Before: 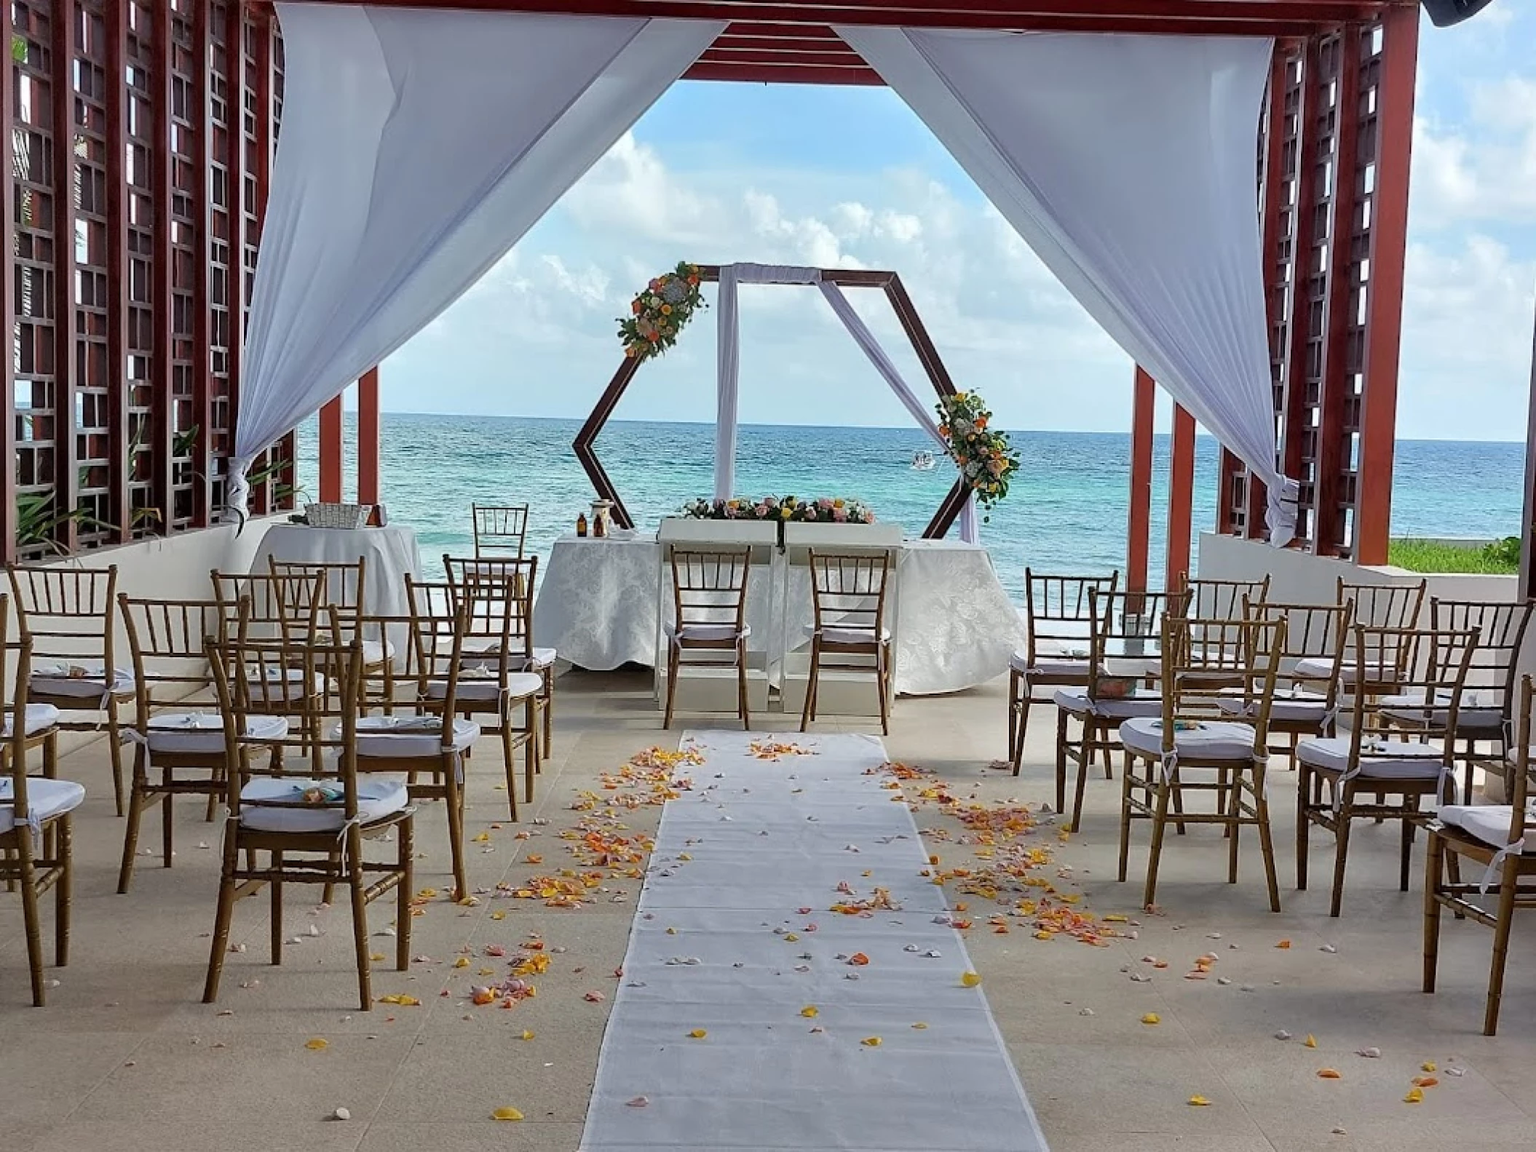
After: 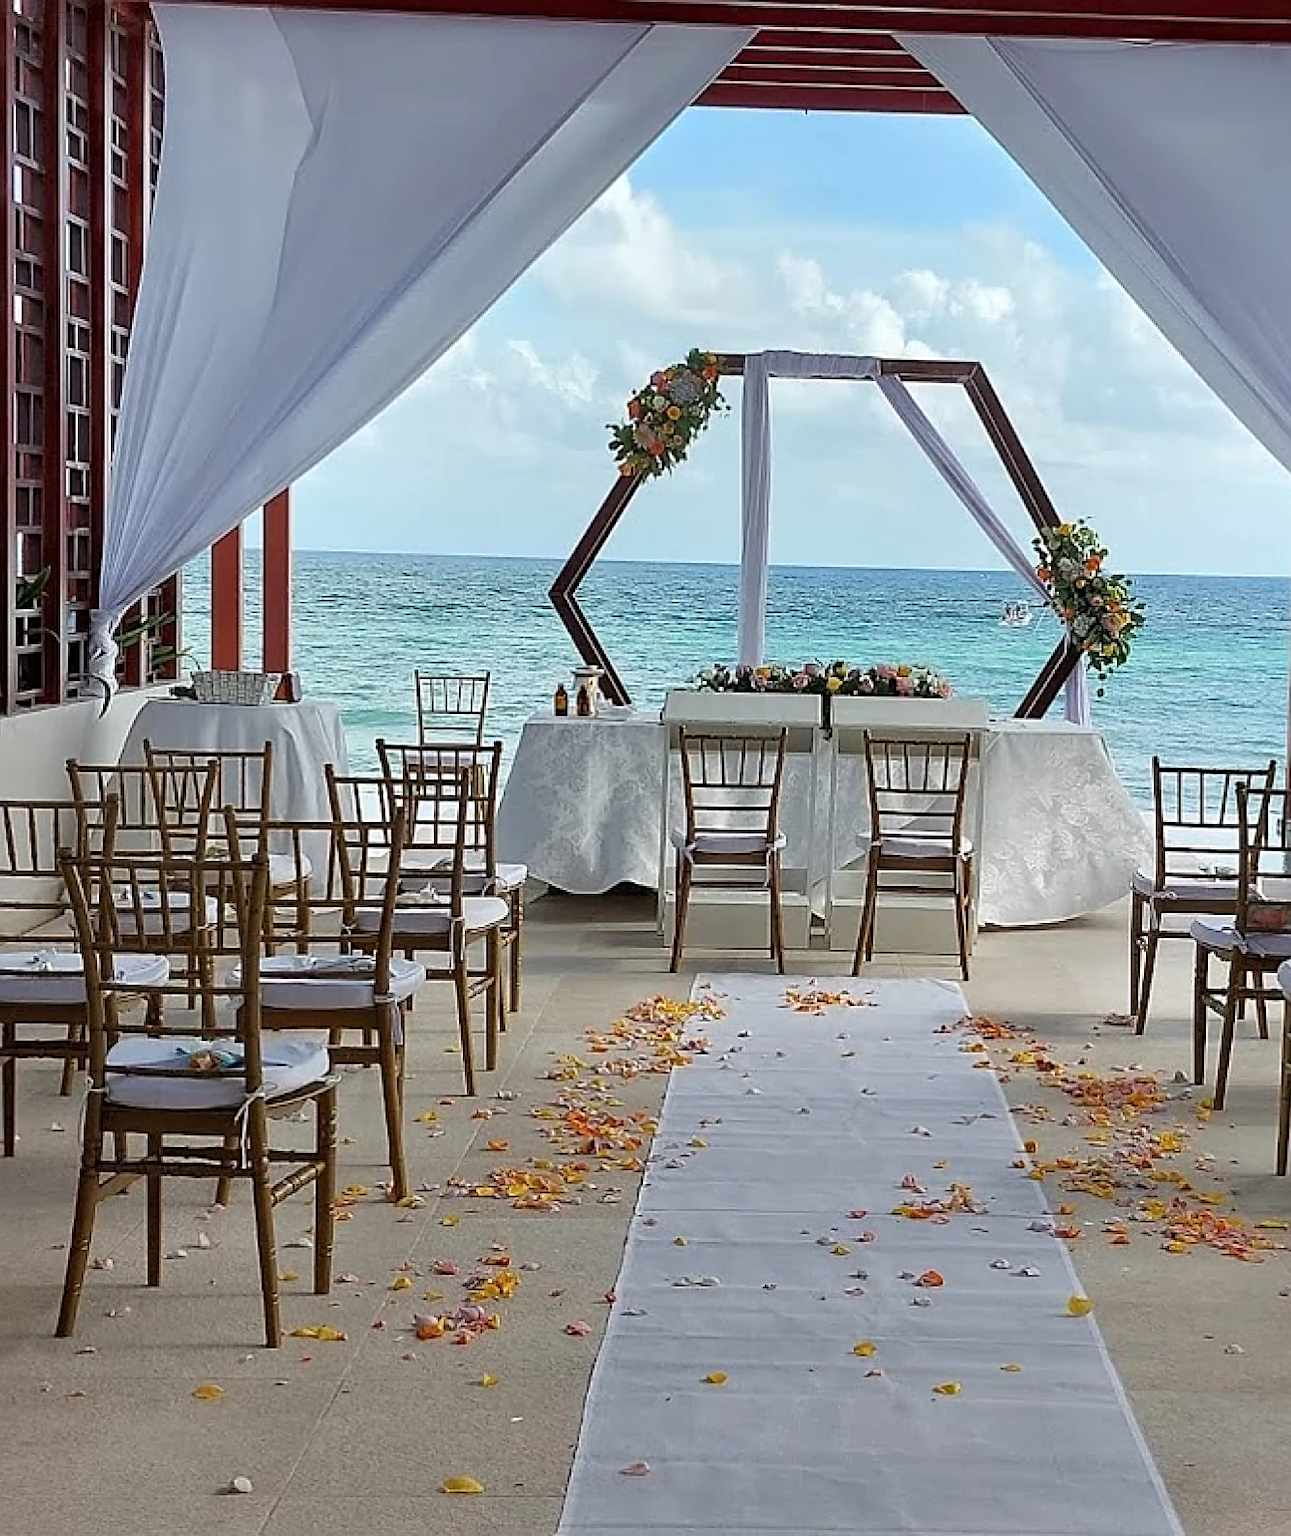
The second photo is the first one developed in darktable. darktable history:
crop: left 10.519%, right 26.386%
sharpen: on, module defaults
